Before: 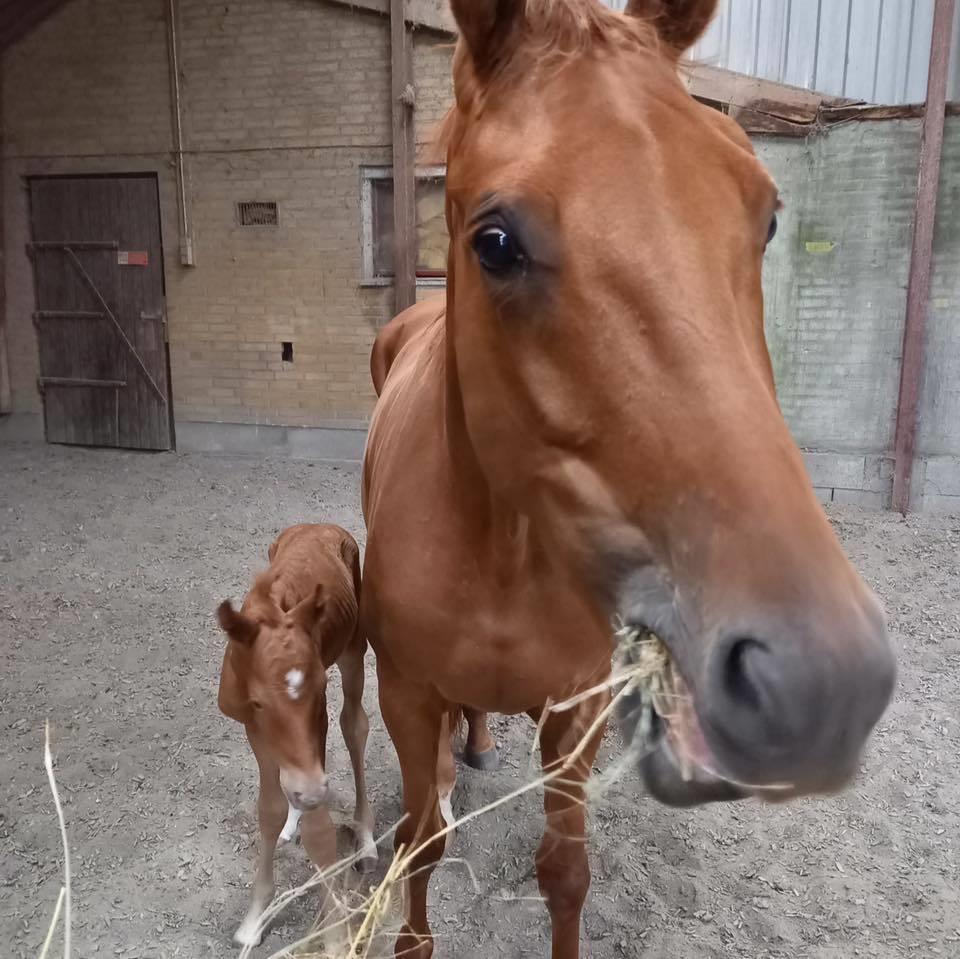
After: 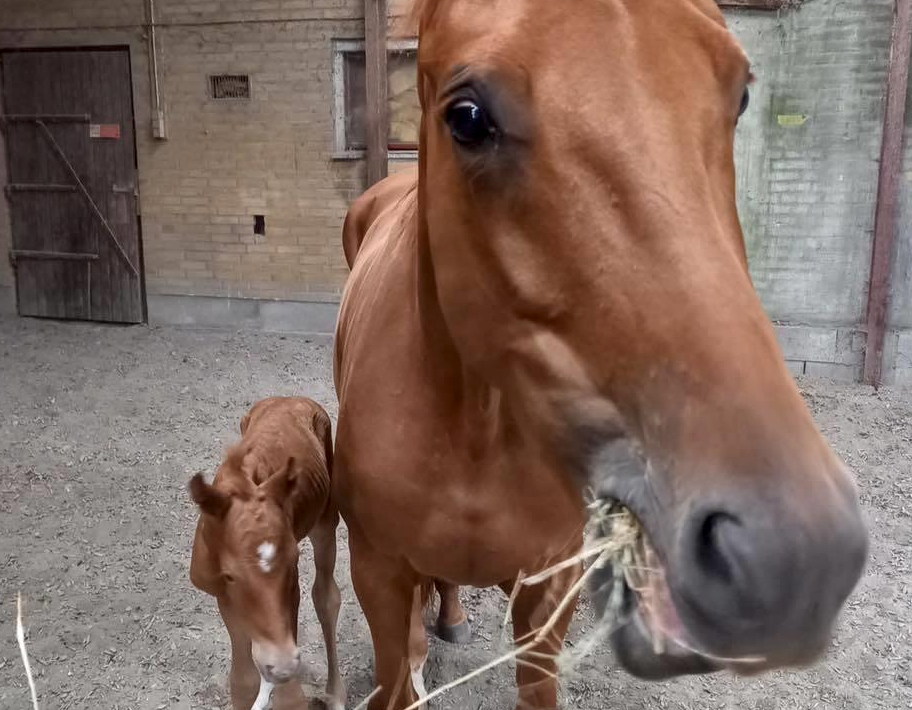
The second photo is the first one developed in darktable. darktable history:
local contrast: on, module defaults
crop and rotate: left 2.991%, top 13.302%, right 1.981%, bottom 12.636%
